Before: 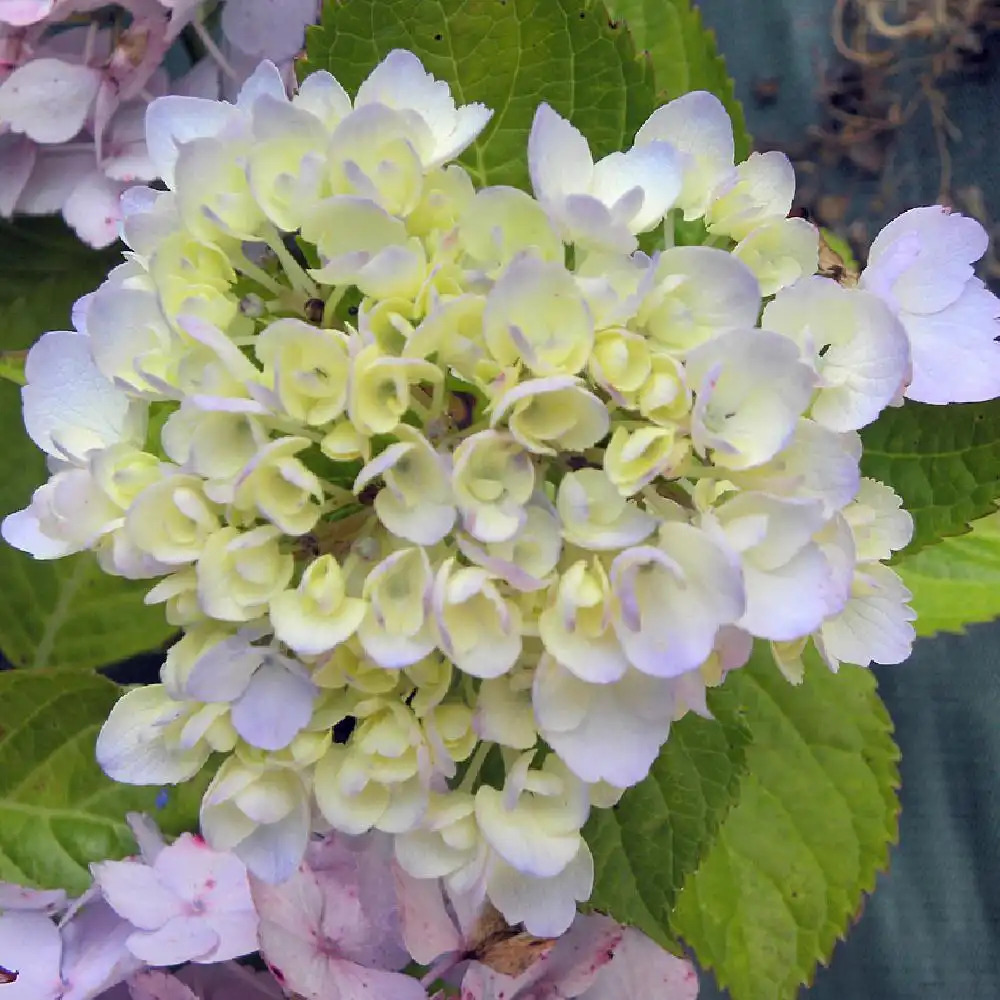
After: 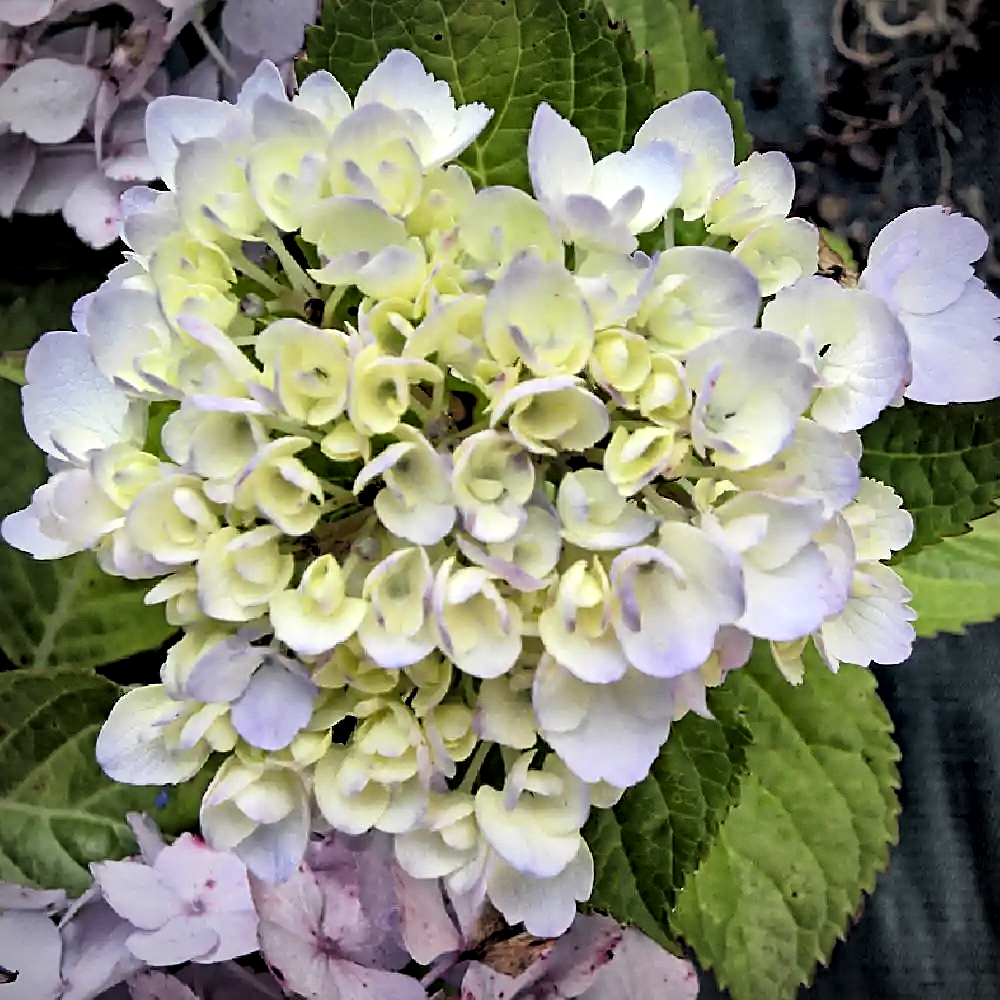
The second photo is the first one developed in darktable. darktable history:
filmic rgb: black relative exposure -4.02 EV, white relative exposure 2.99 EV, hardness 2.98, contrast 1.4
sharpen: on, module defaults
local contrast: mode bilateral grid, contrast 20, coarseness 51, detail 173%, midtone range 0.2
vignetting: fall-off radius 60.71%
contrast equalizer: octaves 7, y [[0.5, 0.5, 0.544, 0.569, 0.5, 0.5], [0.5 ×6], [0.5 ×6], [0 ×6], [0 ×6]]
